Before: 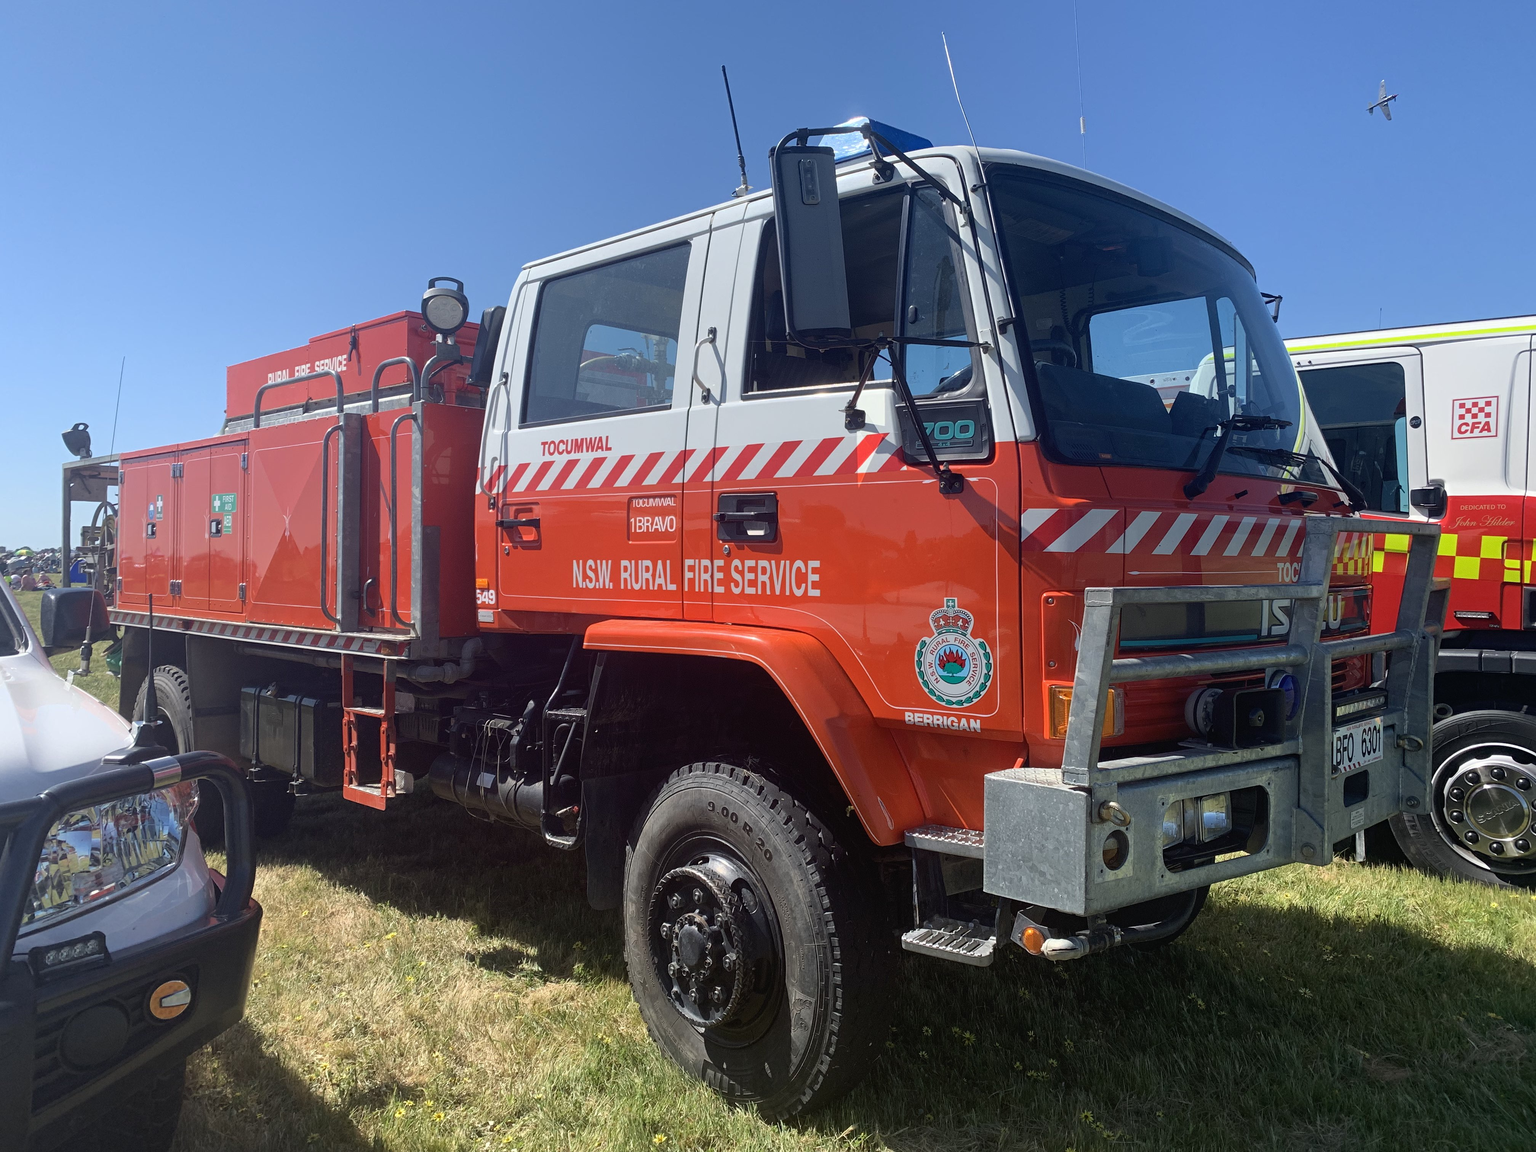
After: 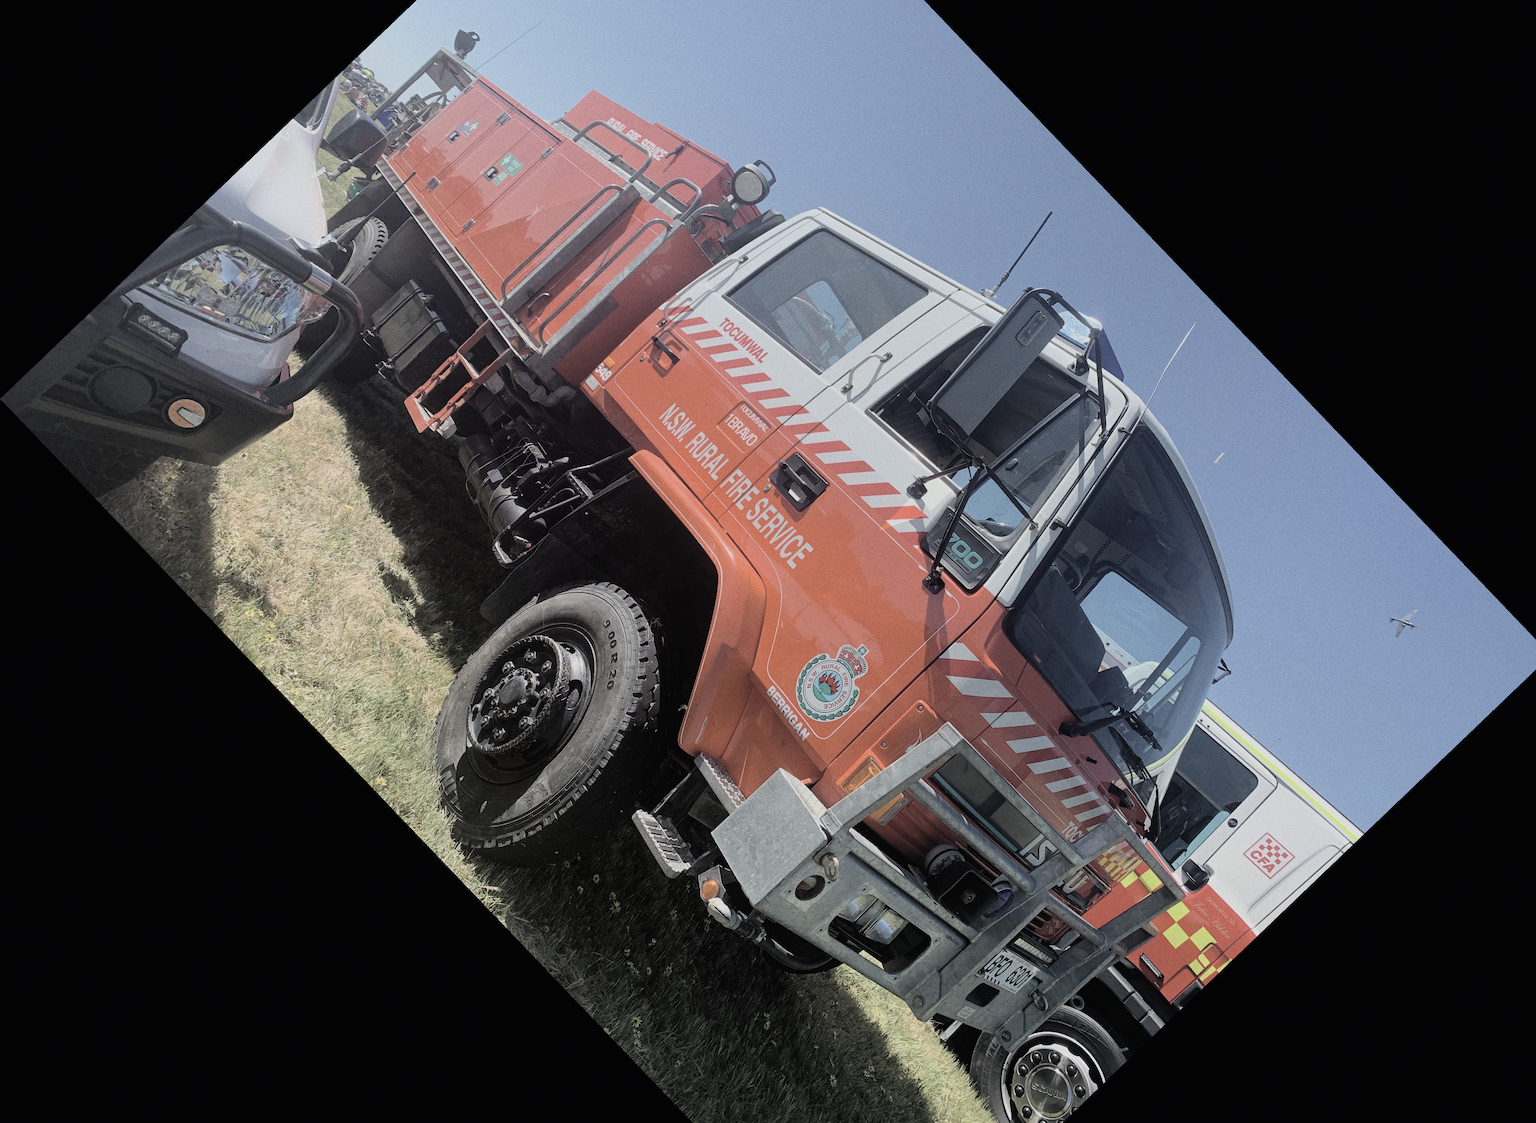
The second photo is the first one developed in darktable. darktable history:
crop and rotate: angle -46.26°, top 16.234%, right 0.912%, bottom 11.704%
grain: coarseness 0.09 ISO
contrast brightness saturation: brightness 0.18, saturation -0.5
filmic rgb: black relative exposure -7.65 EV, white relative exposure 4.56 EV, hardness 3.61, color science v6 (2022)
